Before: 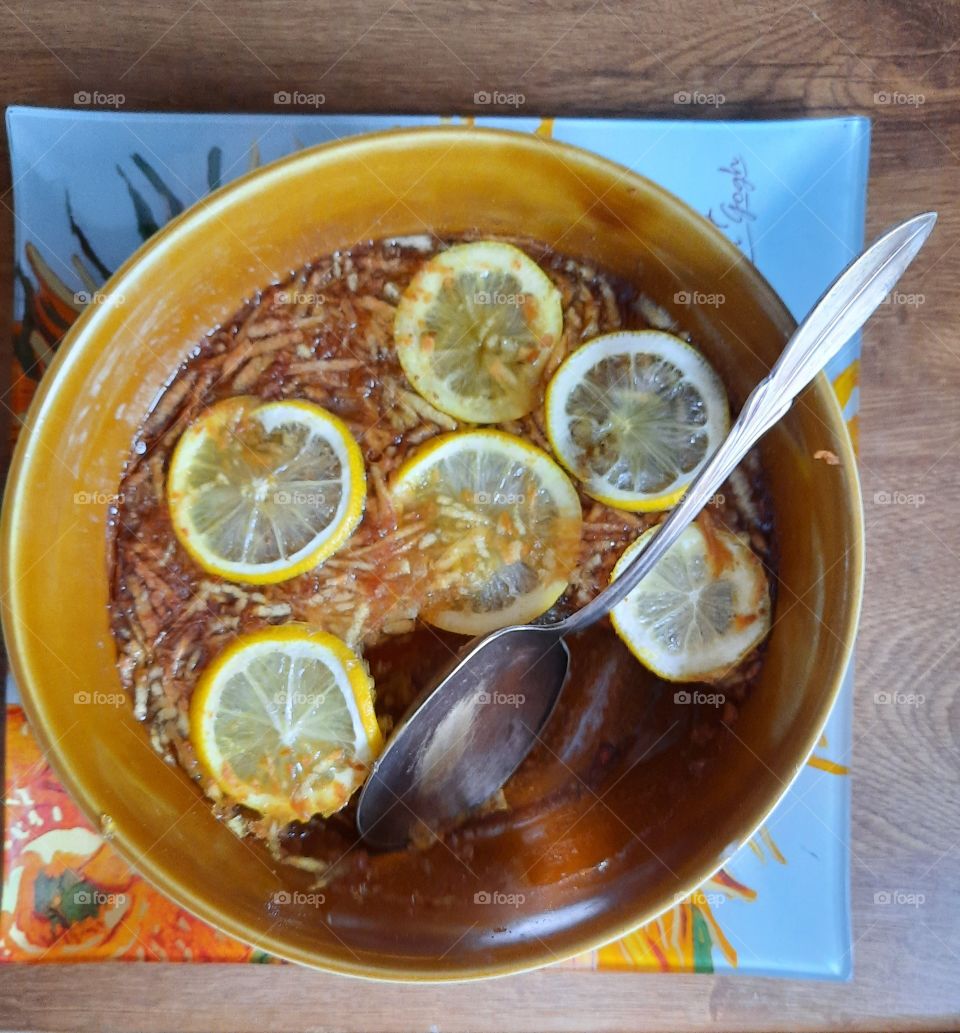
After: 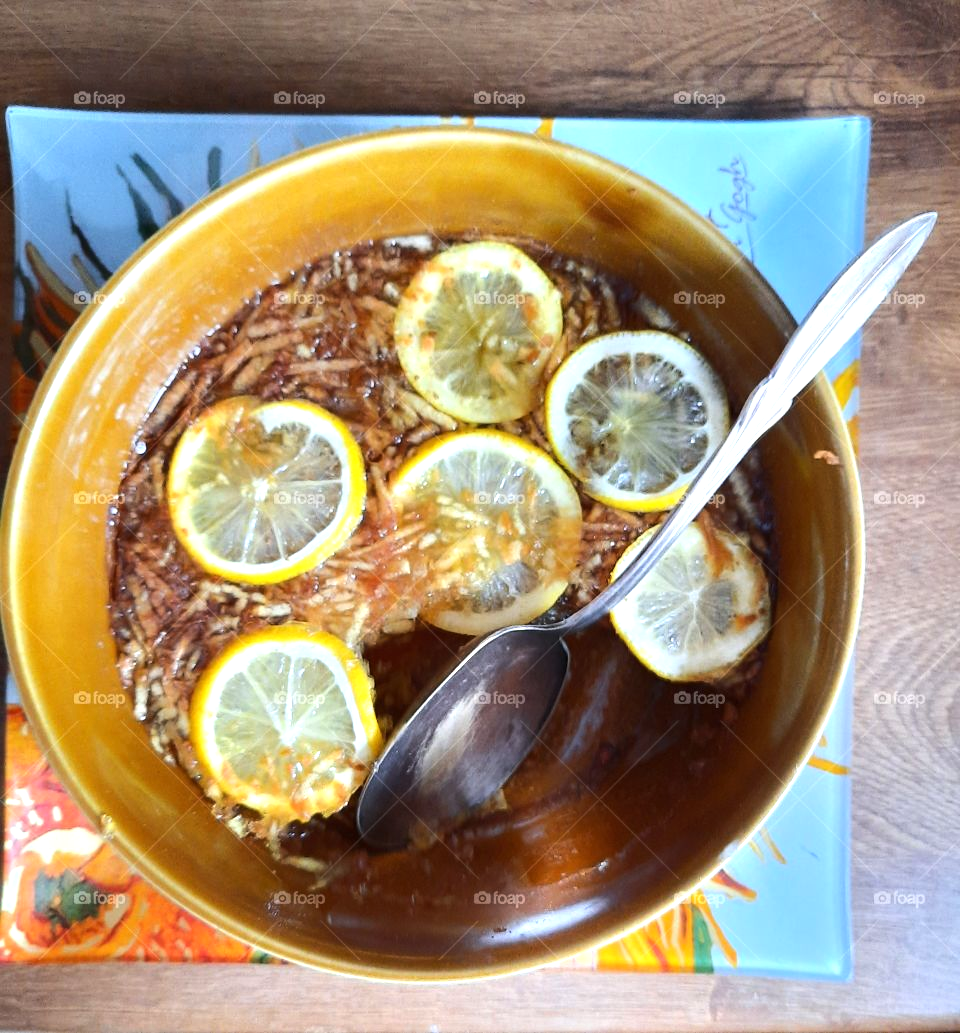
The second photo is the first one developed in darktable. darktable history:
tone equalizer: -8 EV 0 EV, -7 EV -0.001 EV, -6 EV 0.002 EV, -5 EV -0.045 EV, -4 EV -0.13 EV, -3 EV -0.151 EV, -2 EV 0.211 EV, -1 EV 0.721 EV, +0 EV 0.493 EV
